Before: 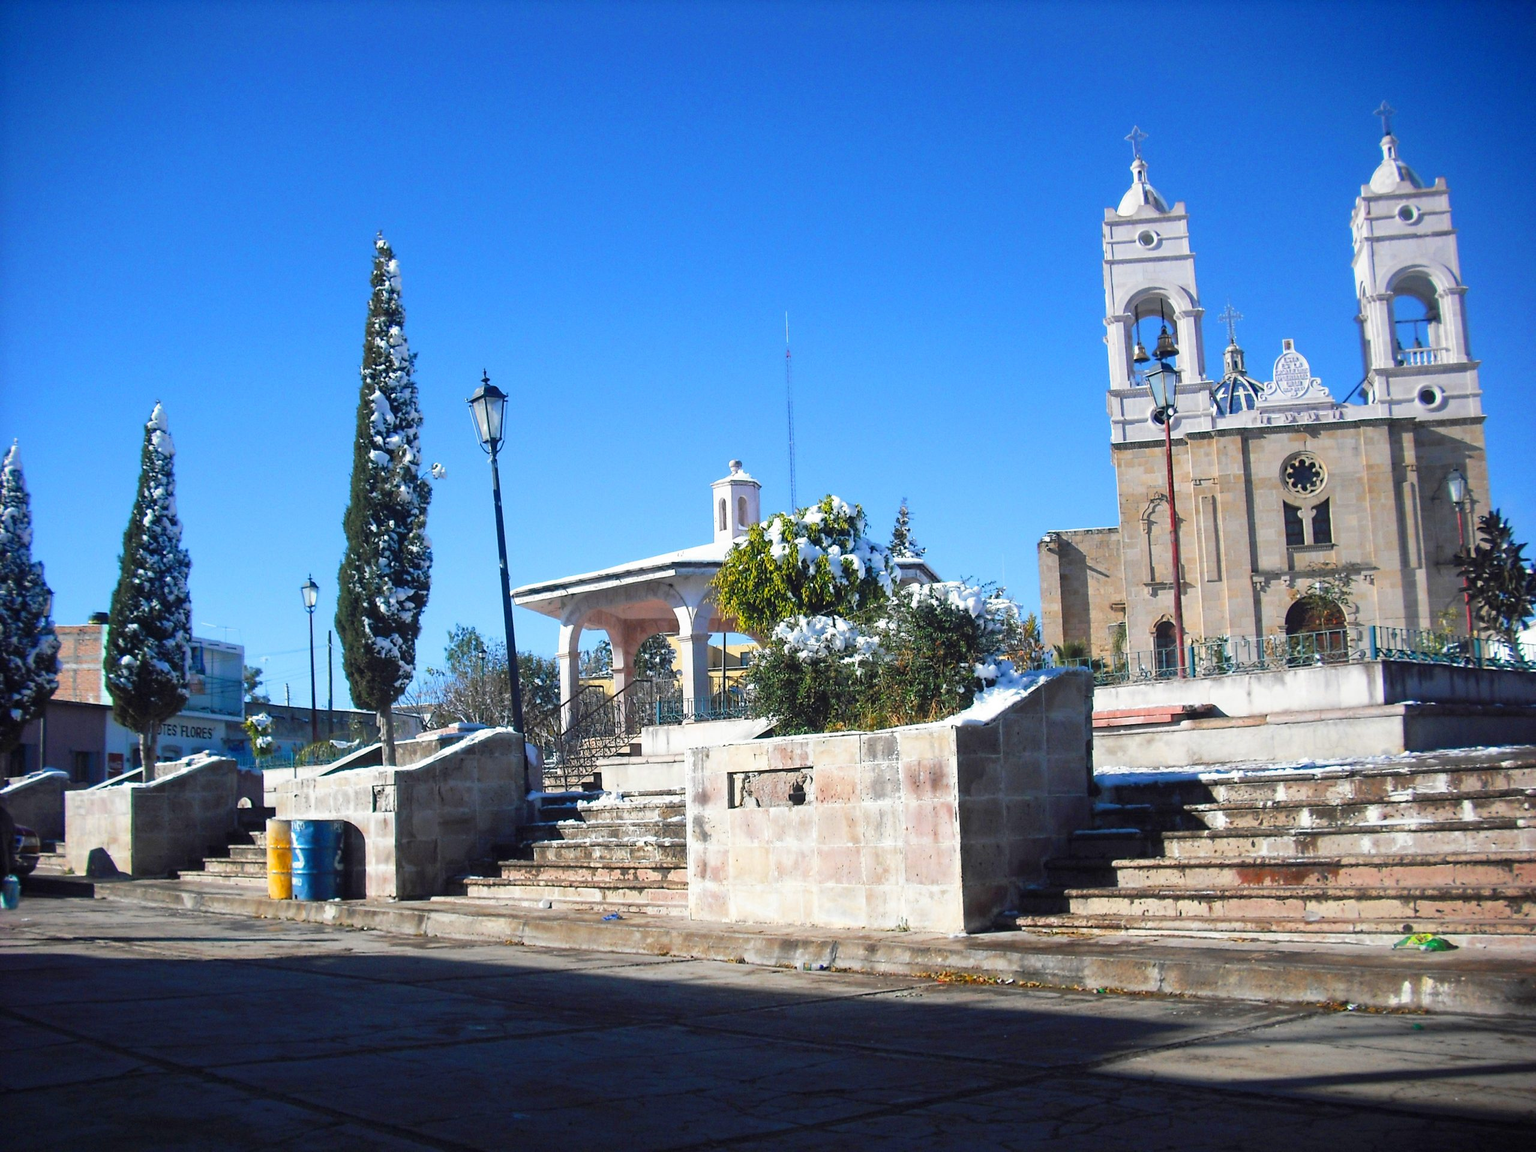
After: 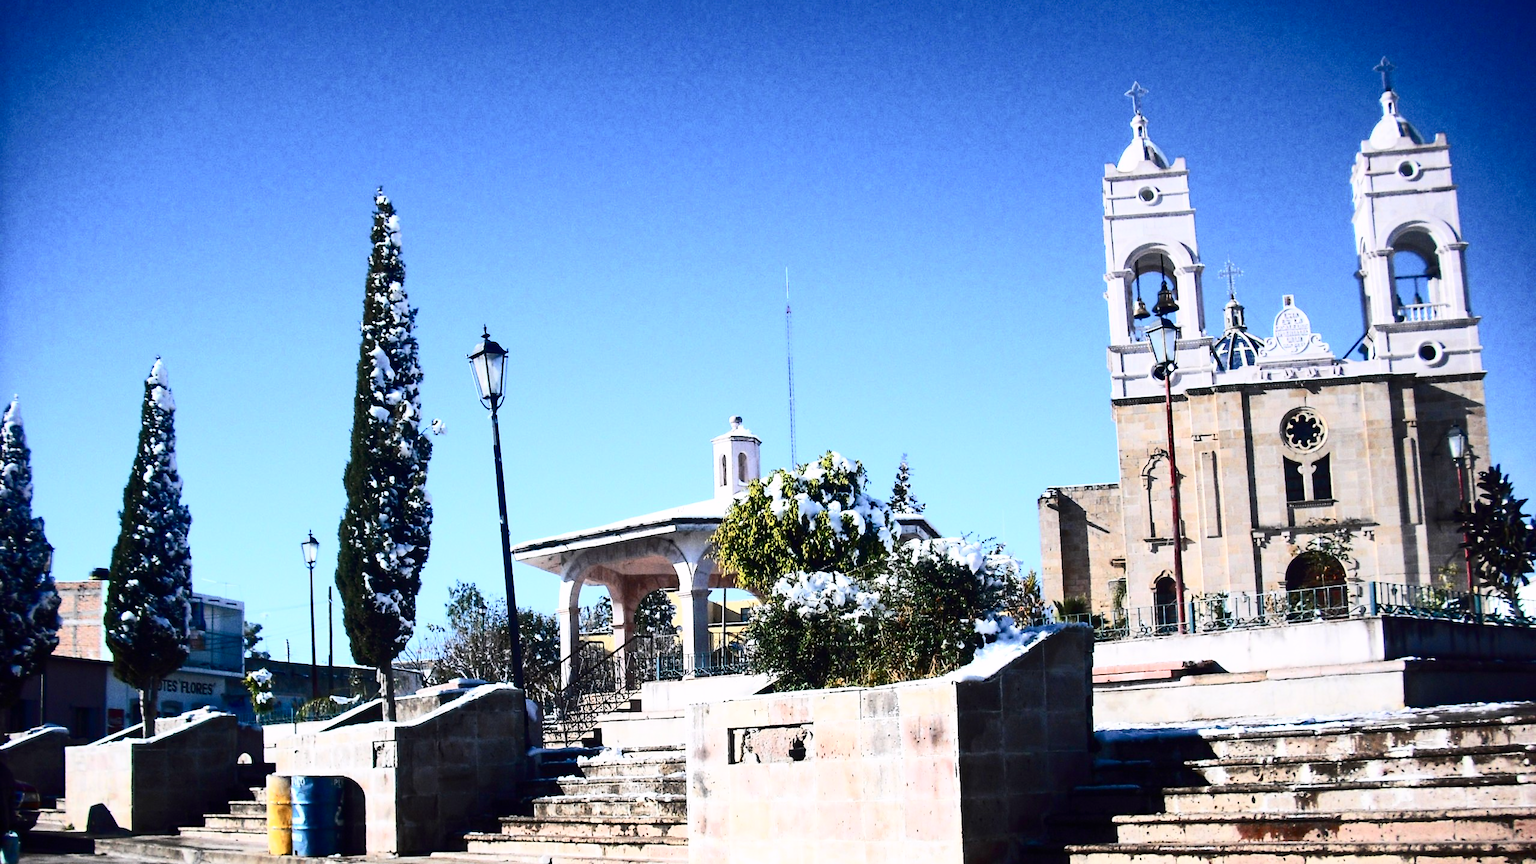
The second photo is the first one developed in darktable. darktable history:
crop: top 3.857%, bottom 21.132%
contrast brightness saturation: contrast 0.5, saturation -0.1
color calibration: illuminant custom, x 0.348, y 0.366, temperature 4940.58 K
